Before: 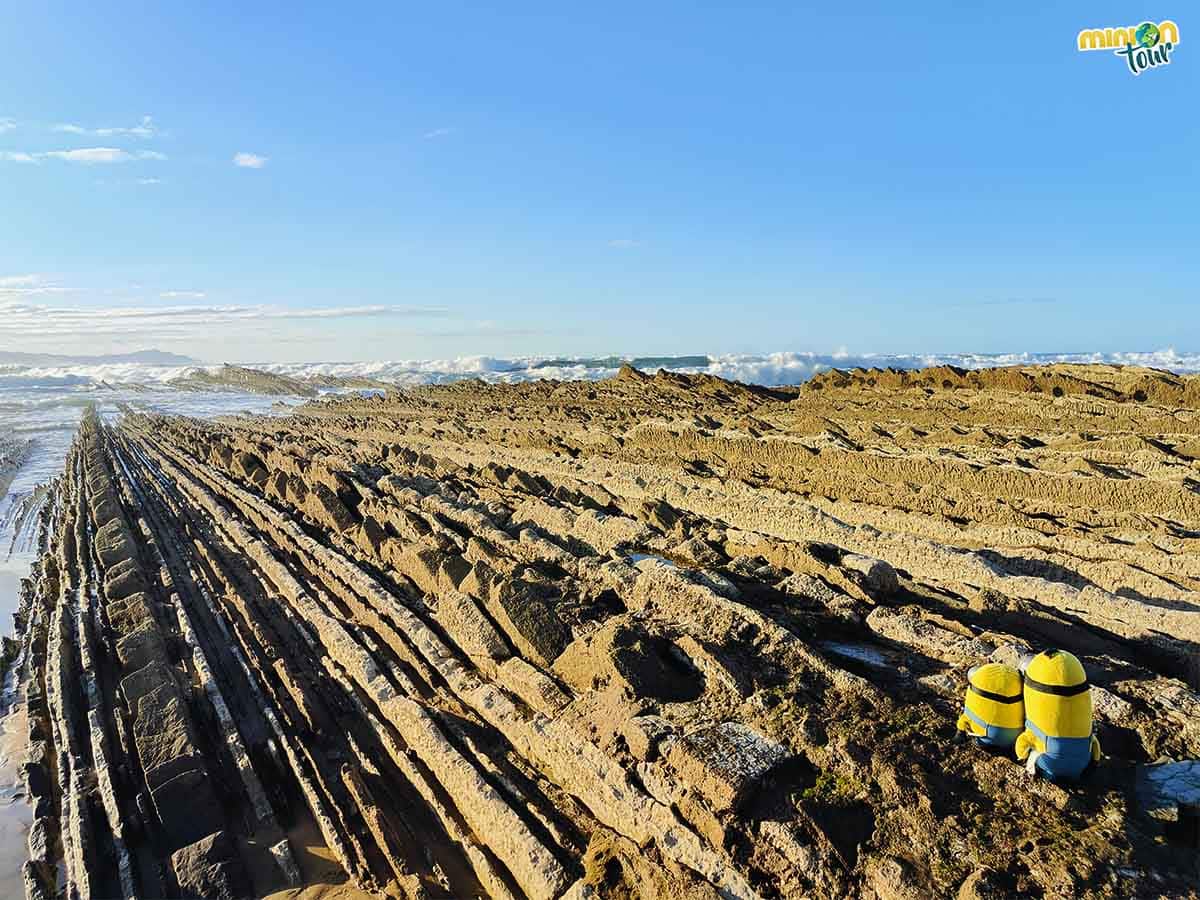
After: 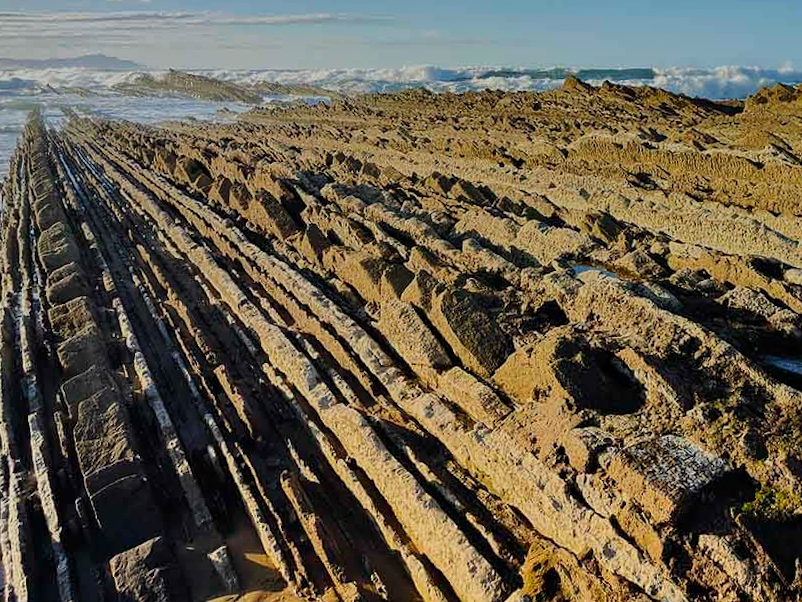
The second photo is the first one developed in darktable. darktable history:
exposure: black level correction 0.002, exposure -0.1 EV, compensate highlight preservation false
crop and rotate: angle -0.82°, left 3.85%, top 31.828%, right 27.992%
shadows and highlights: shadows 20.91, highlights -82.73, soften with gaussian
graduated density: rotation 5.63°, offset 76.9
